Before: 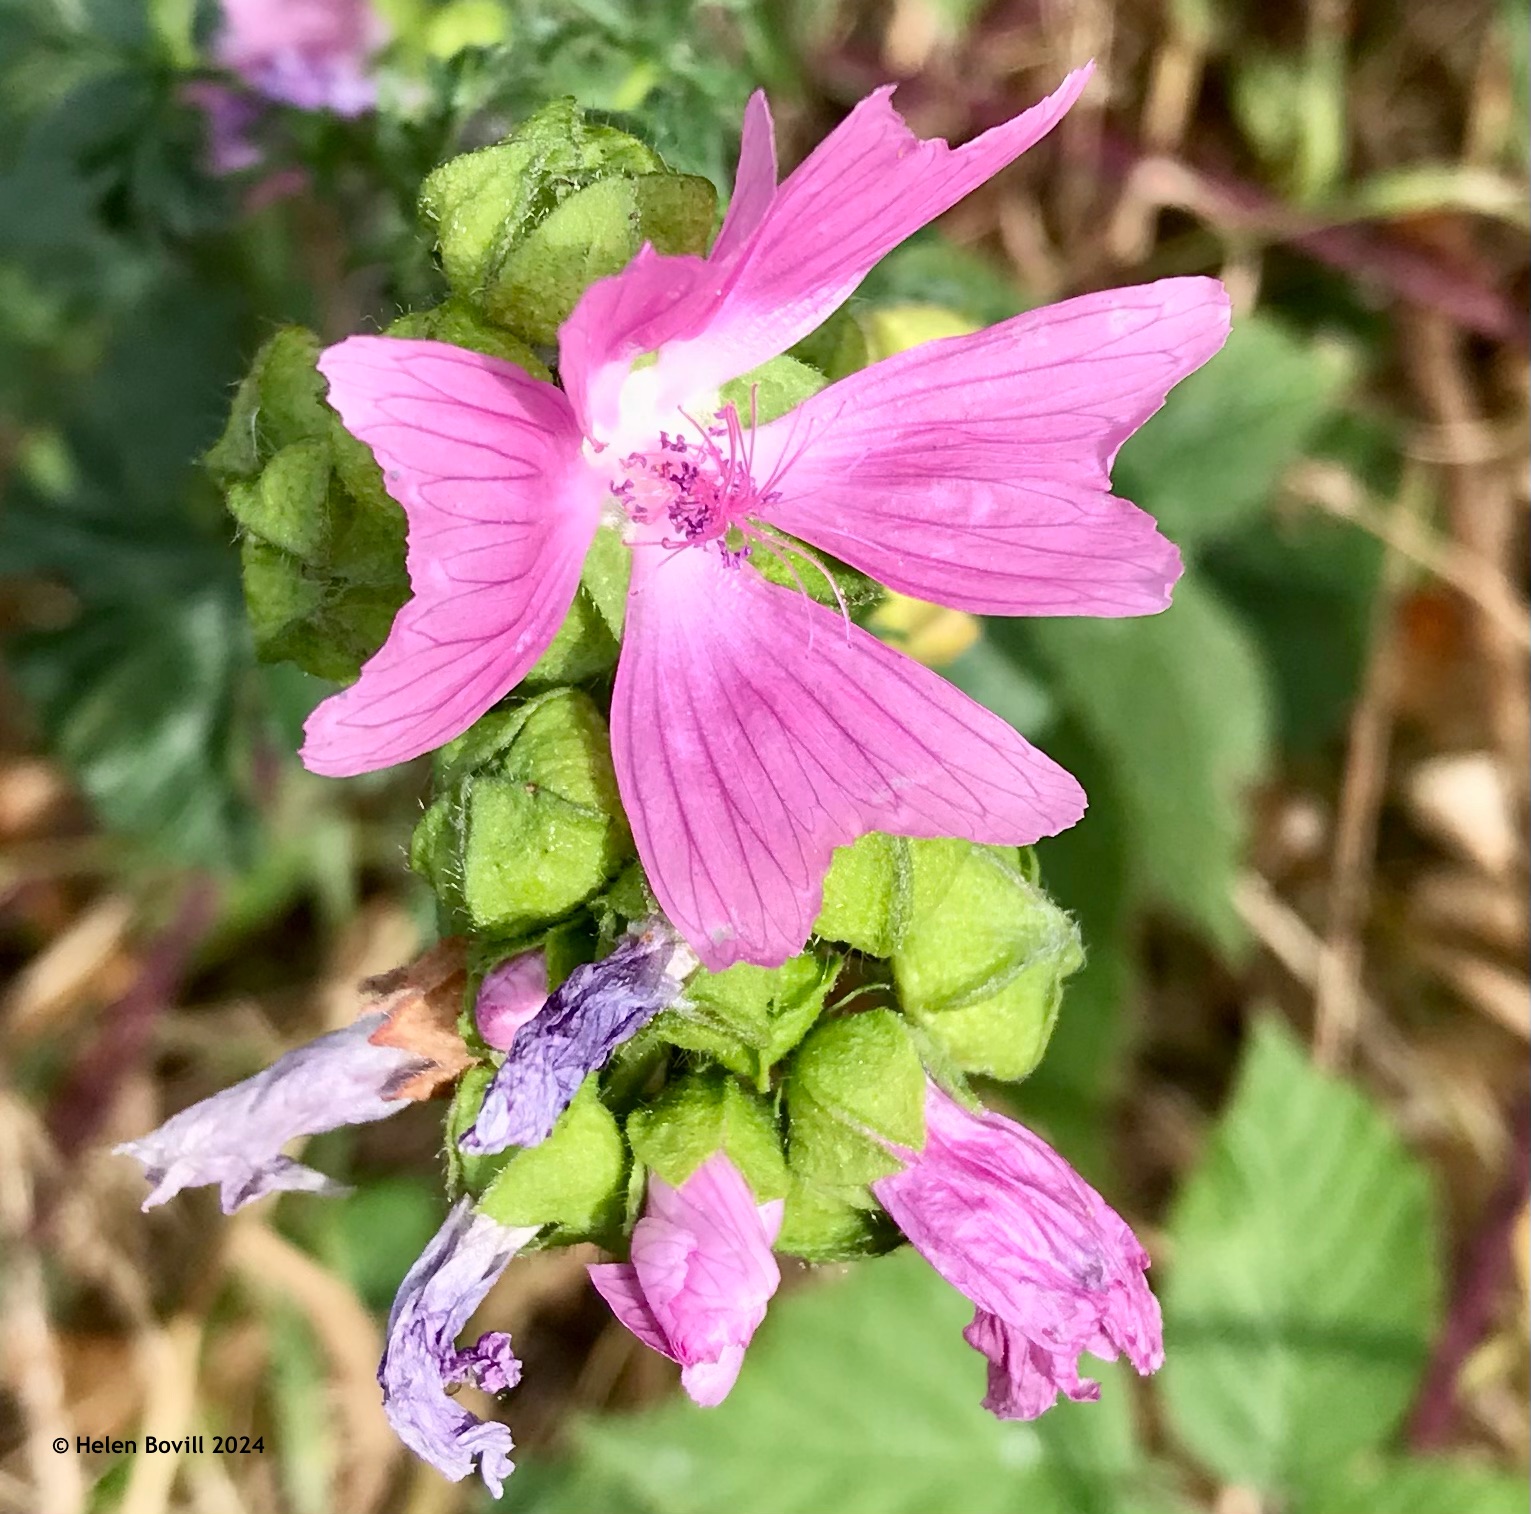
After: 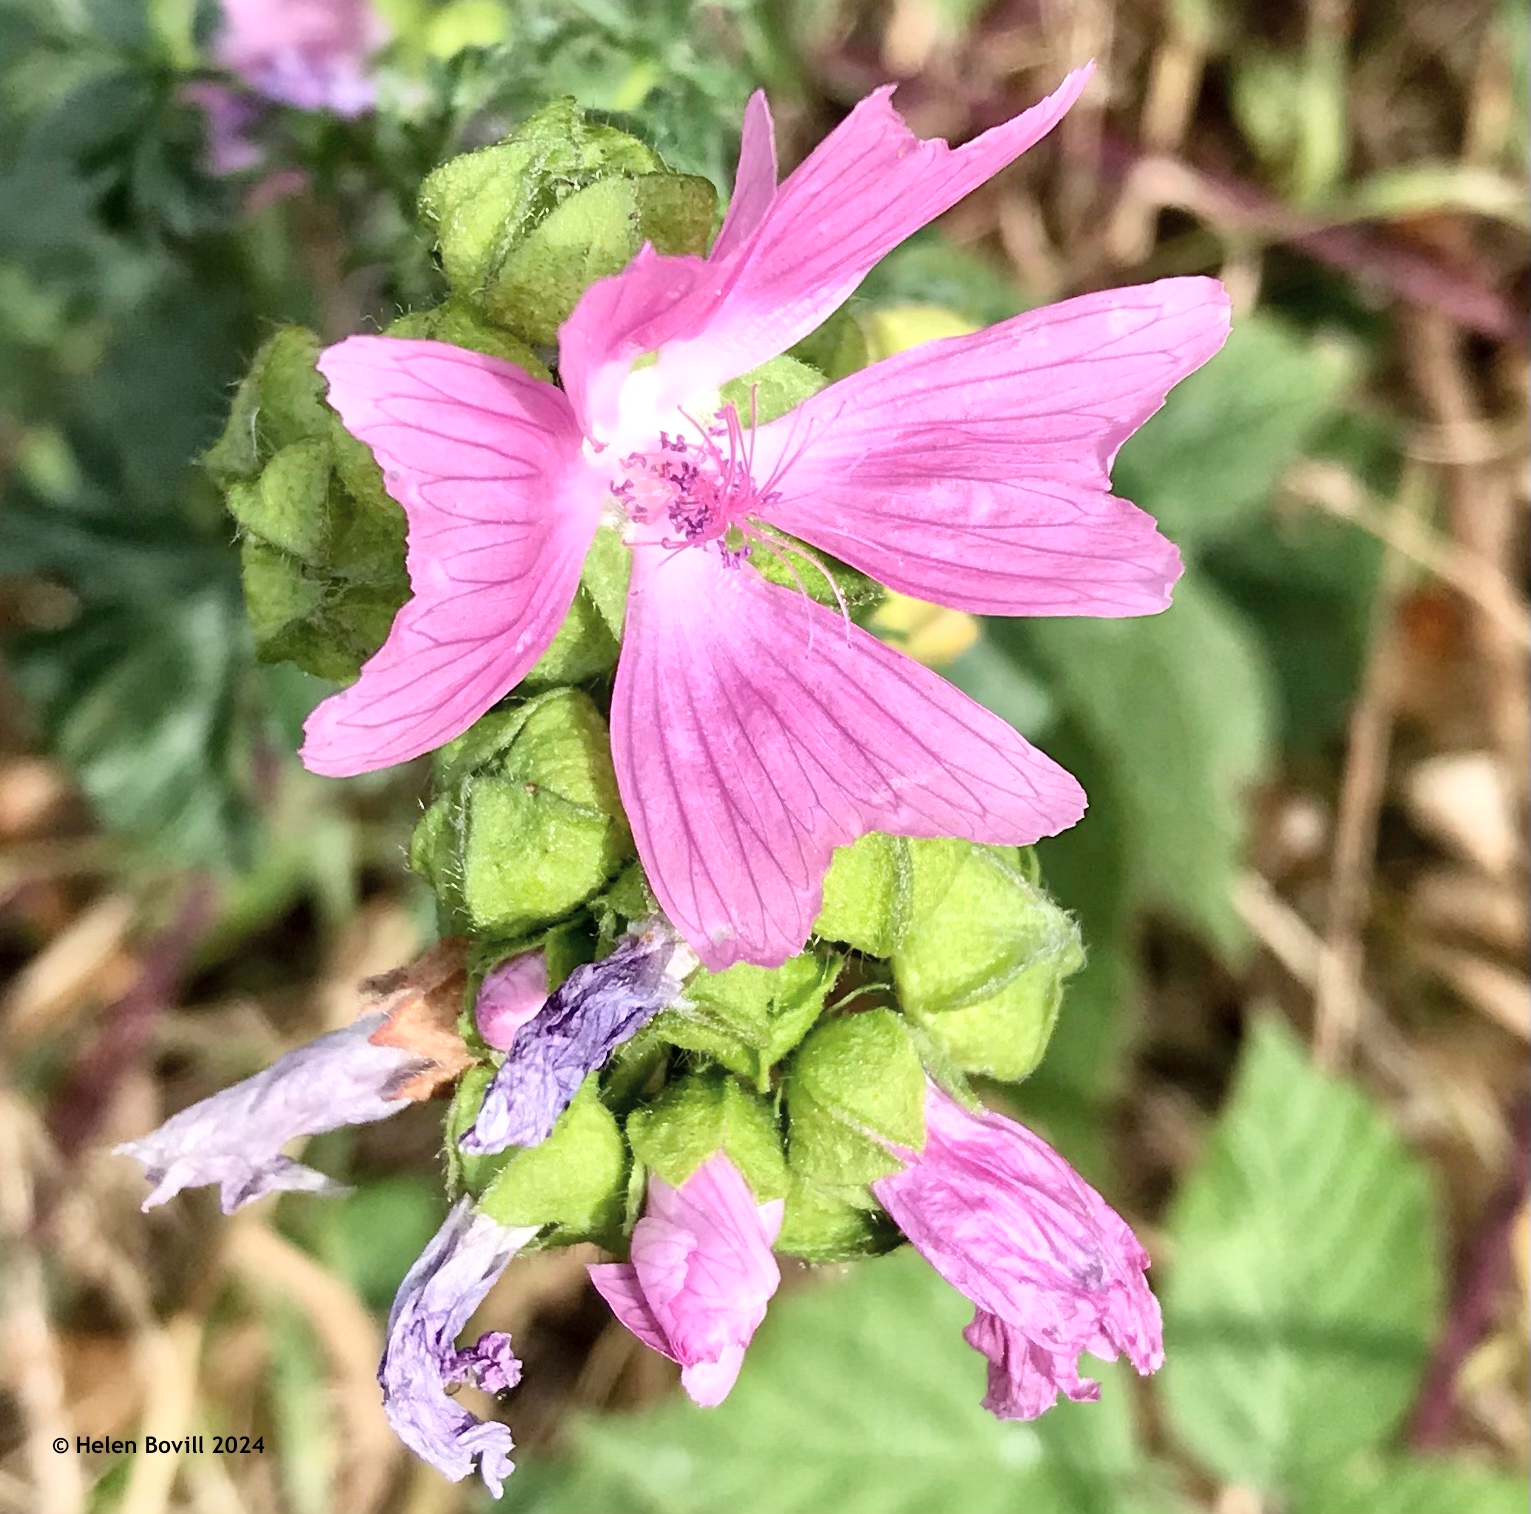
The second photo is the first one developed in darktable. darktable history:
exposure: exposure -0.36 EV, compensate highlight preservation false
global tonemap: drago (1, 100), detail 1
